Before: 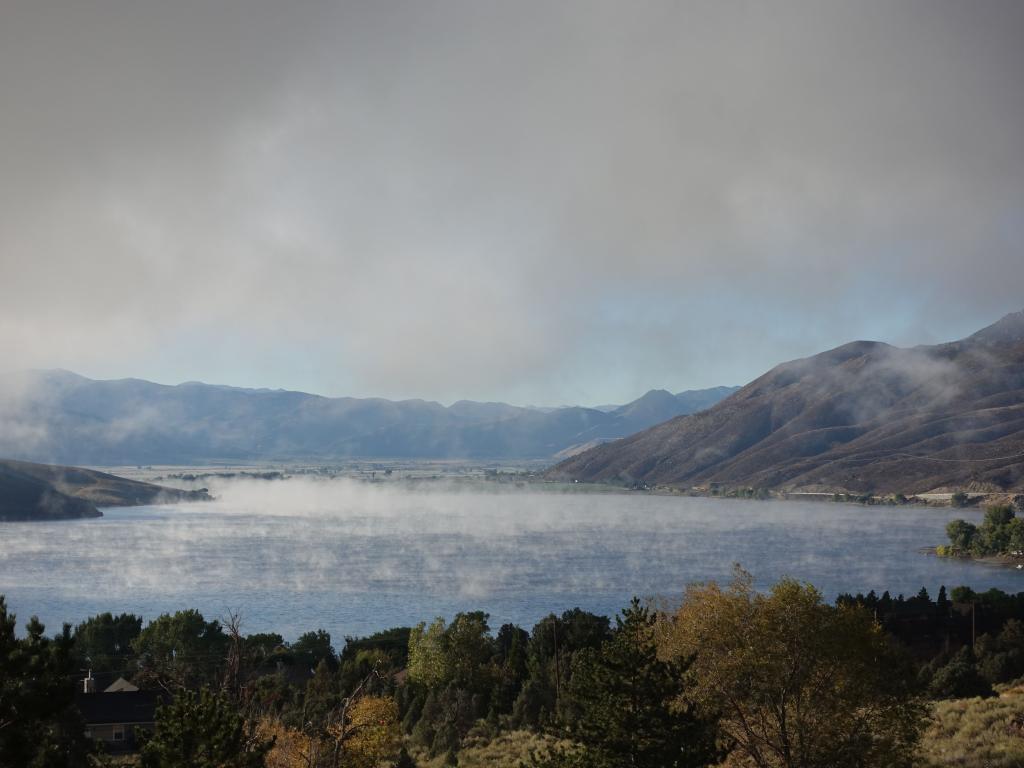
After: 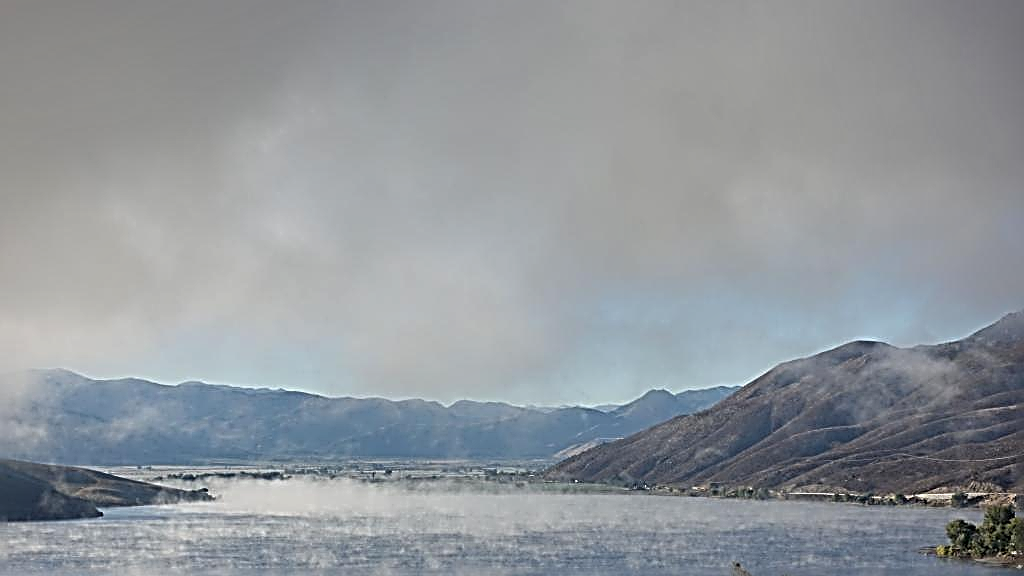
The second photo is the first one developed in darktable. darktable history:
crop: bottom 24.964%
levels: mode automatic, levels [0, 0.352, 0.703]
tone equalizer: -7 EV 0.093 EV
shadows and highlights: highlights color adjustment 45.58%, soften with gaussian
exposure: exposure 0.188 EV, compensate exposure bias true, compensate highlight preservation false
sharpen: radius 3.196, amount 1.725
